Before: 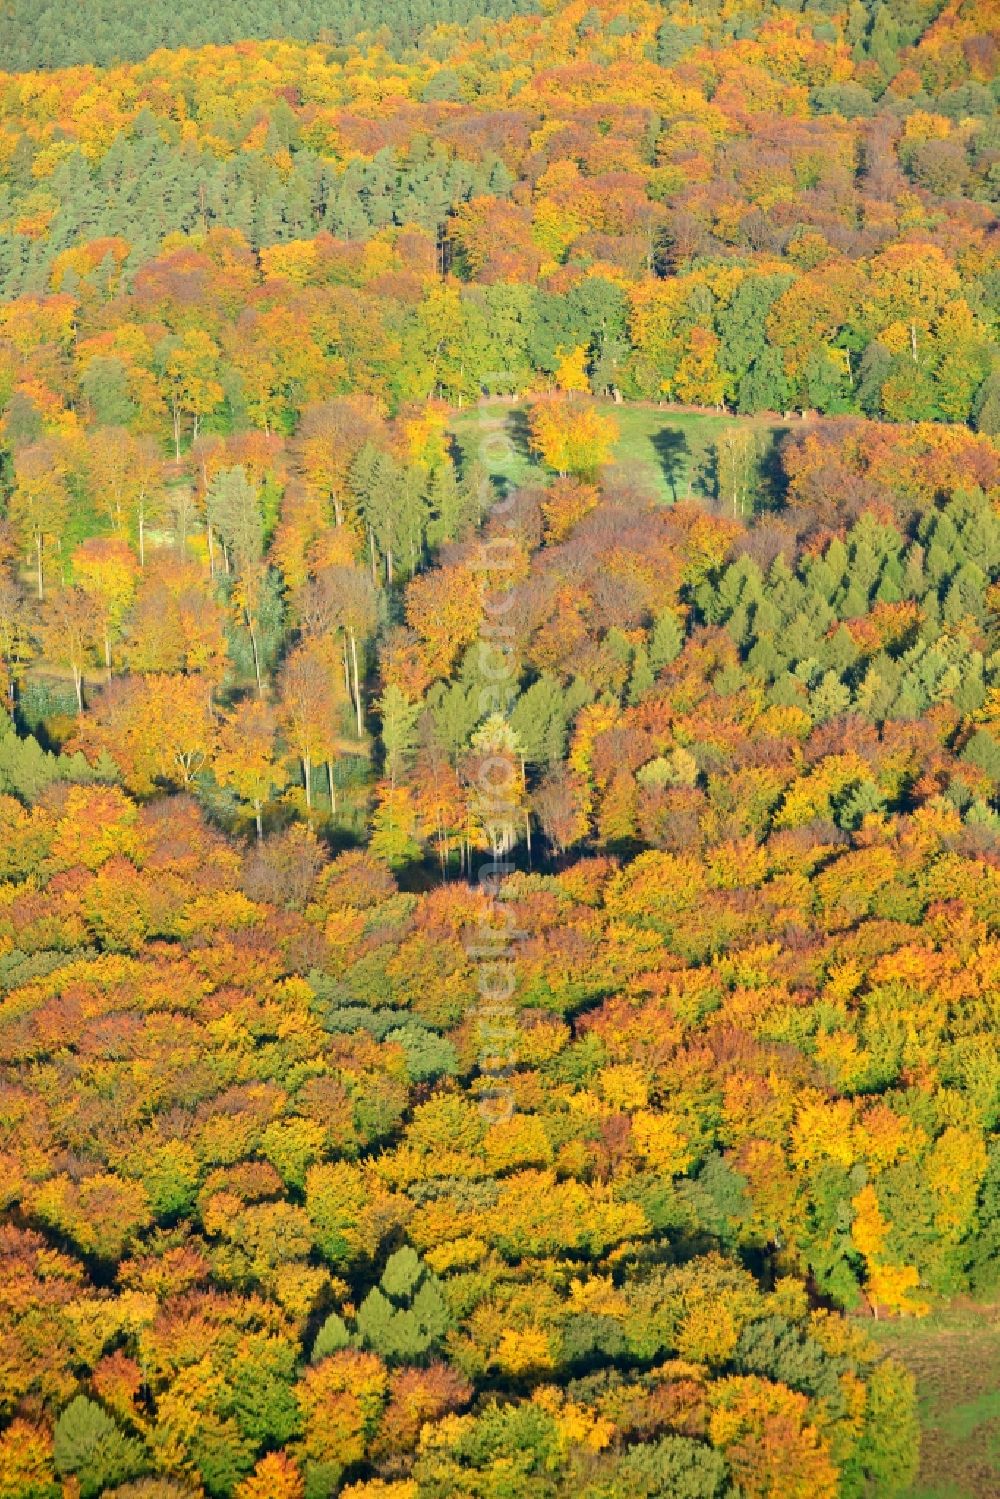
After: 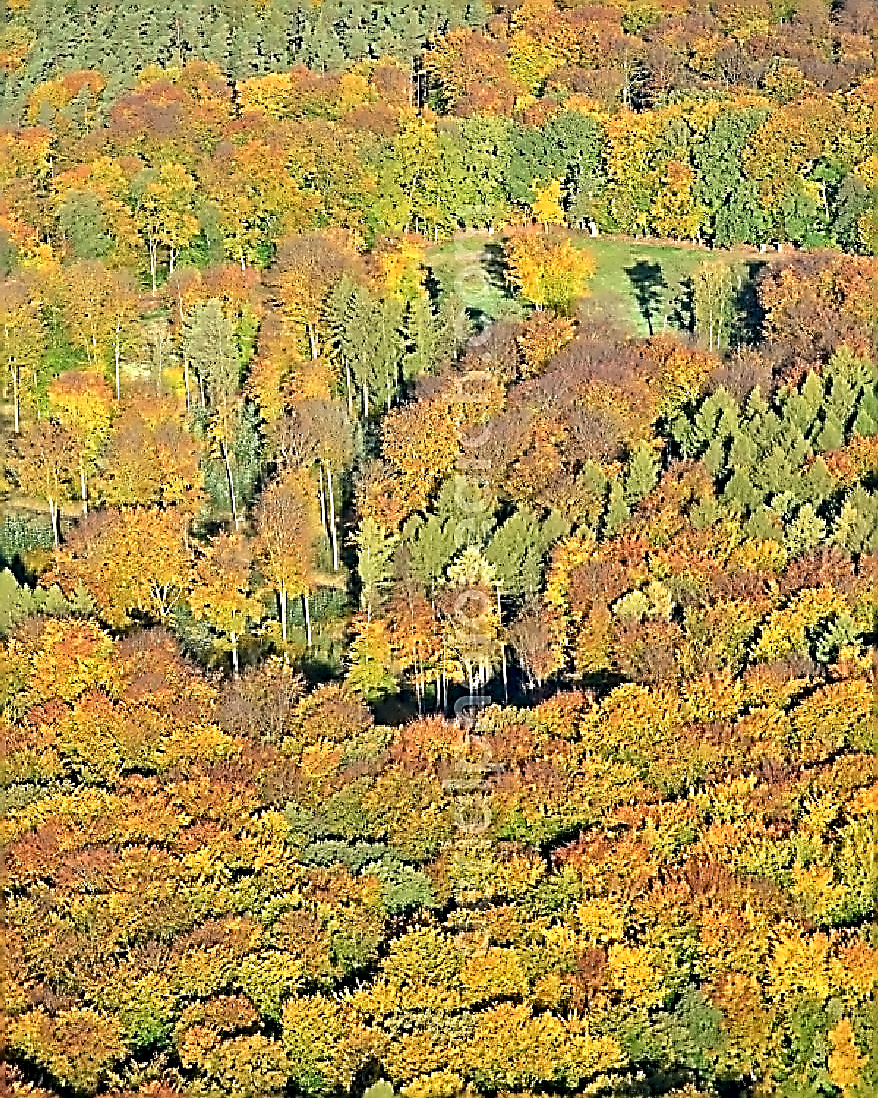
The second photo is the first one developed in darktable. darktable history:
contrast equalizer: octaves 7, y [[0.5, 0.542, 0.583, 0.625, 0.667, 0.708], [0.5 ×6], [0.5 ×6], [0, 0.033, 0.067, 0.1, 0.133, 0.167], [0, 0.05, 0.1, 0.15, 0.2, 0.25]]
crop and rotate: left 2.437%, top 11.169%, right 9.688%, bottom 15.528%
sharpen: amount 1.992
vignetting: fall-off start 100.49%, fall-off radius 72.27%, brightness -0.297, saturation -0.047, width/height ratio 1.173
